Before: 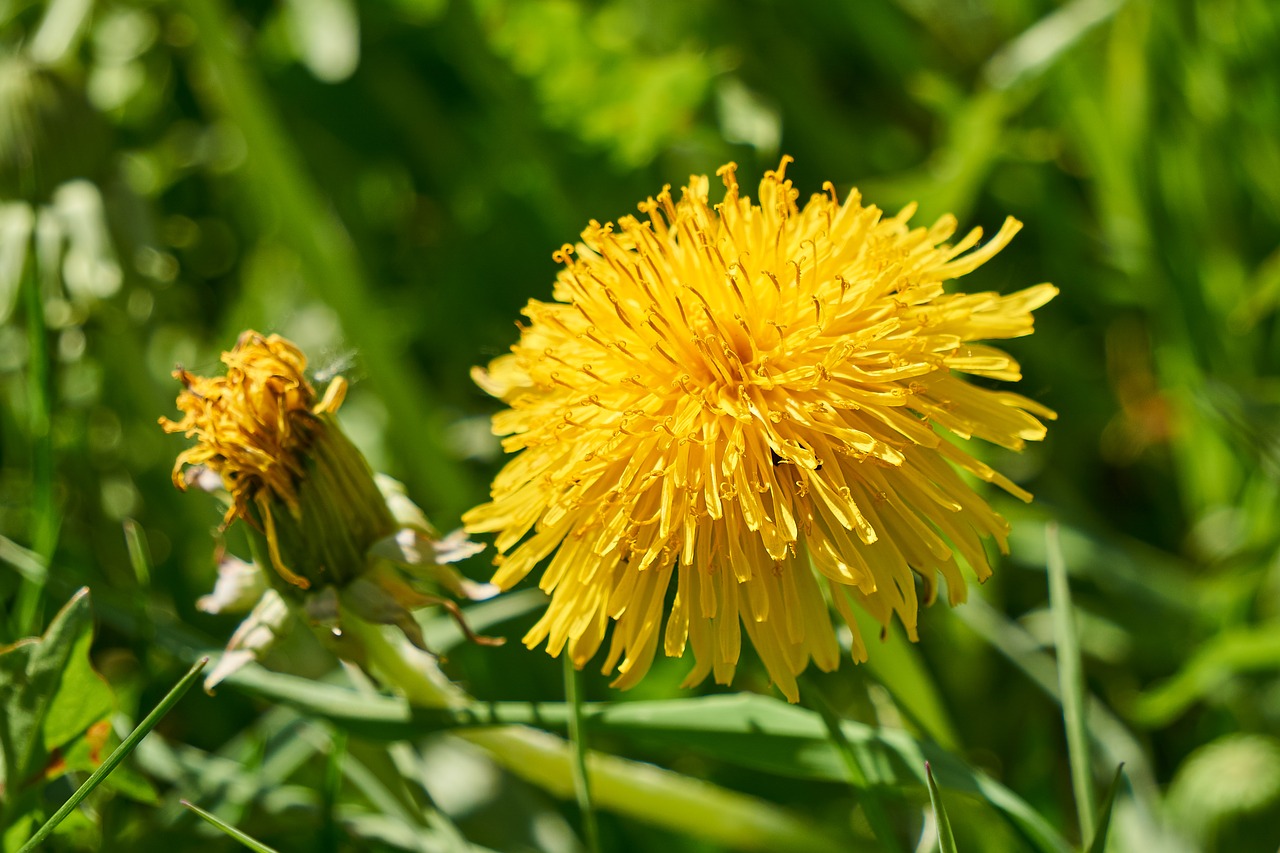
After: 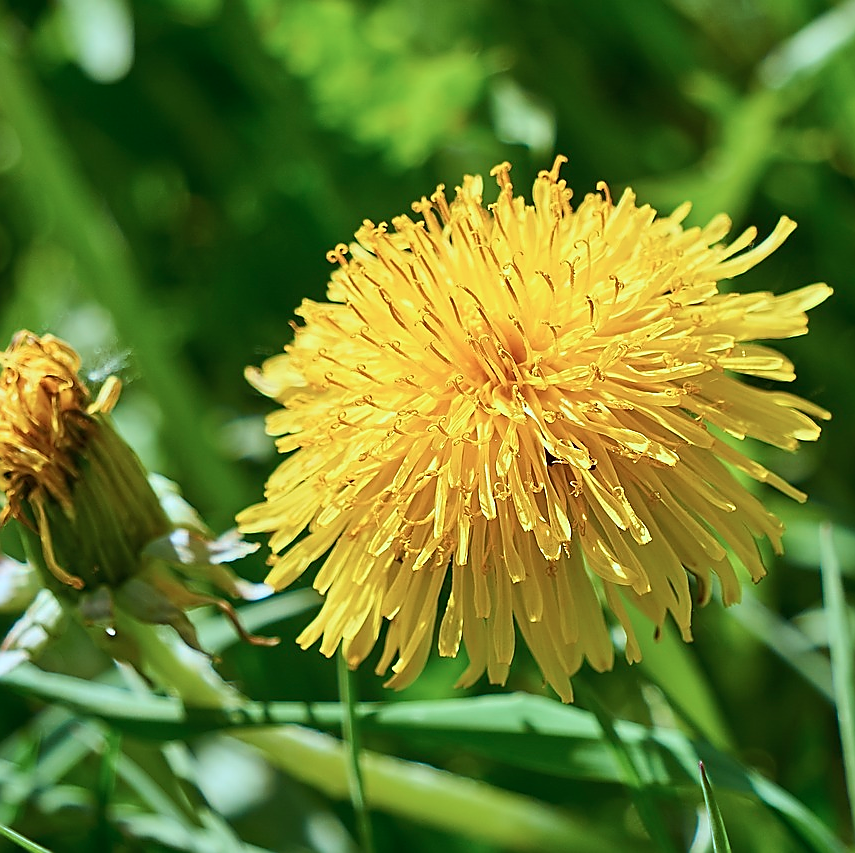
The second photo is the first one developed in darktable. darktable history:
color correction: highlights a* -9.35, highlights b* -23.15
sharpen: radius 1.4, amount 1.25, threshold 0.7
crop and rotate: left 17.732%, right 15.423%
contrast brightness saturation: contrast 0.1, brightness 0.03, saturation 0.09
